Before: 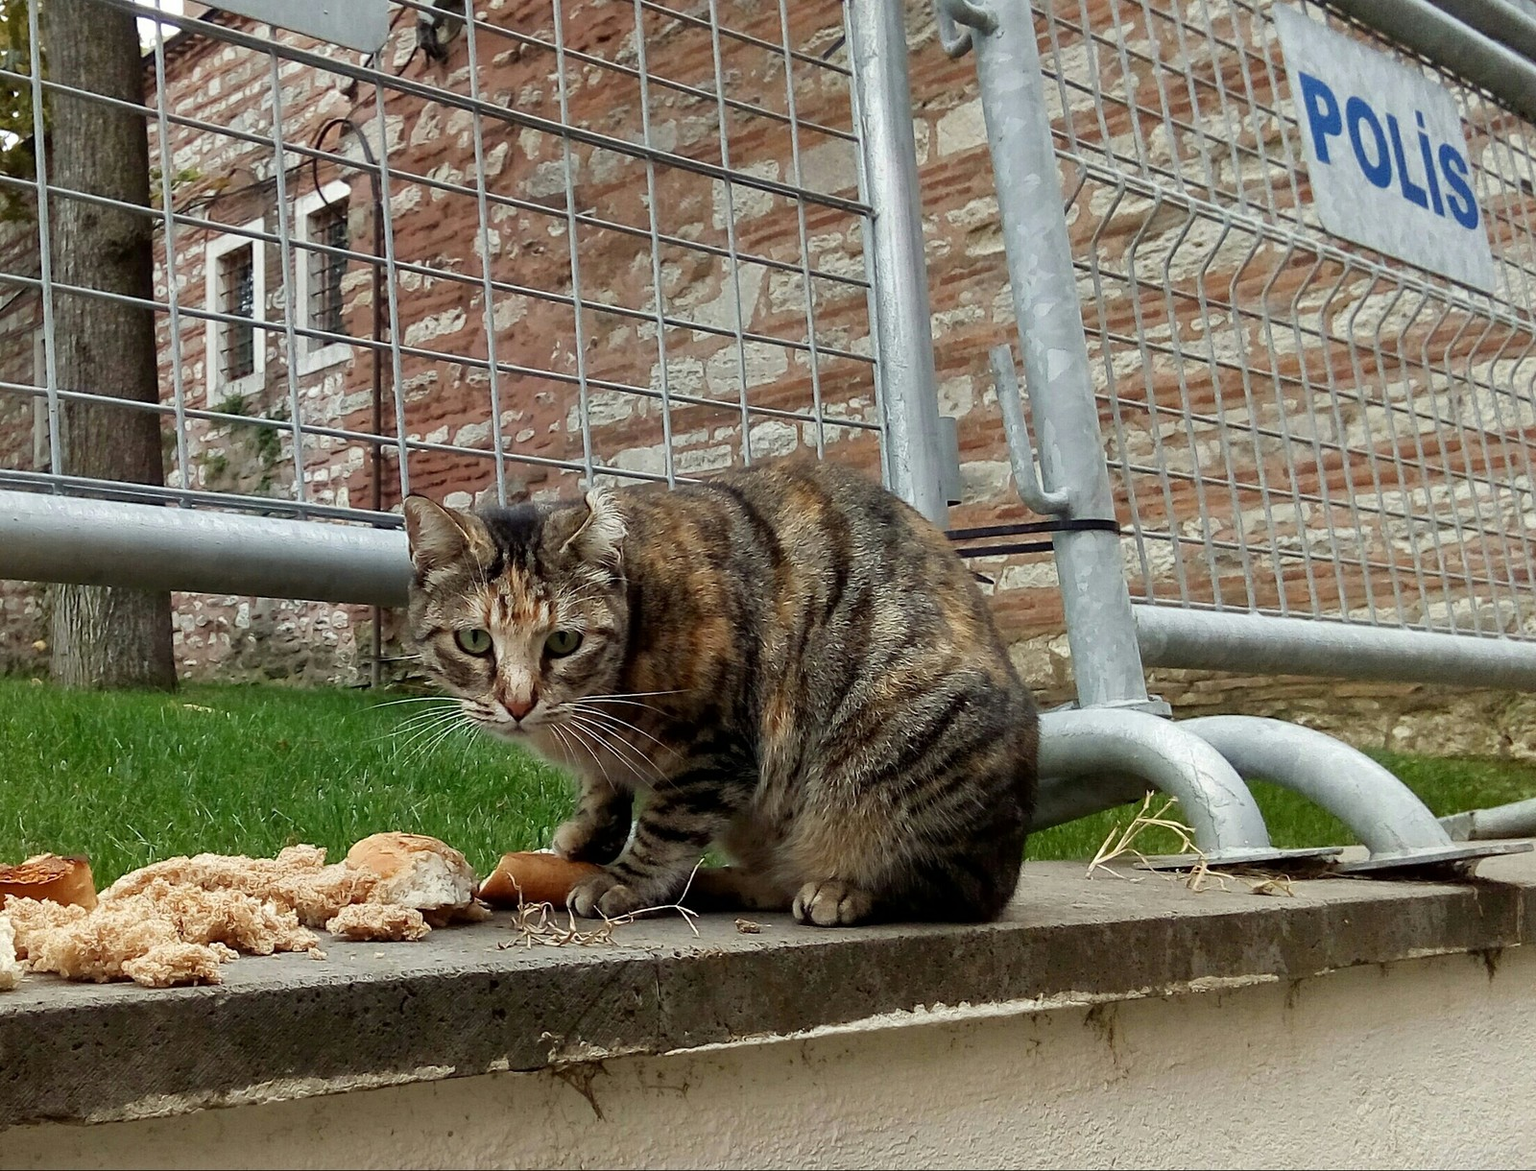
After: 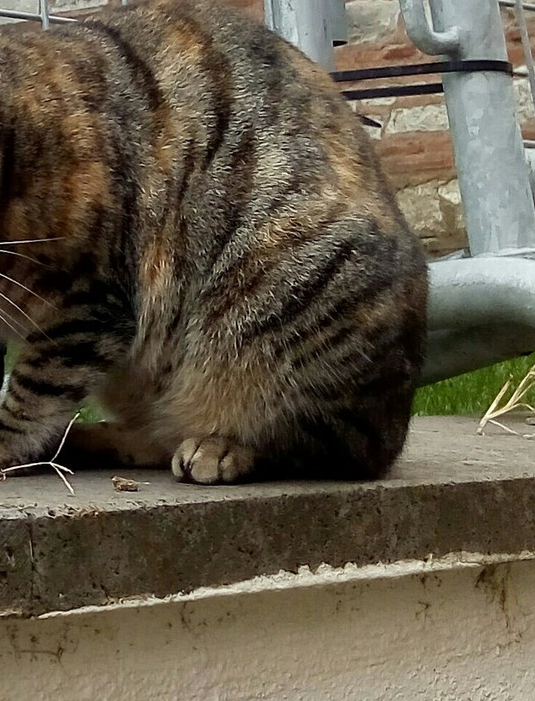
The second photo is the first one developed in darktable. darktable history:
crop: left 40.88%, top 39.47%, right 25.655%, bottom 3.068%
